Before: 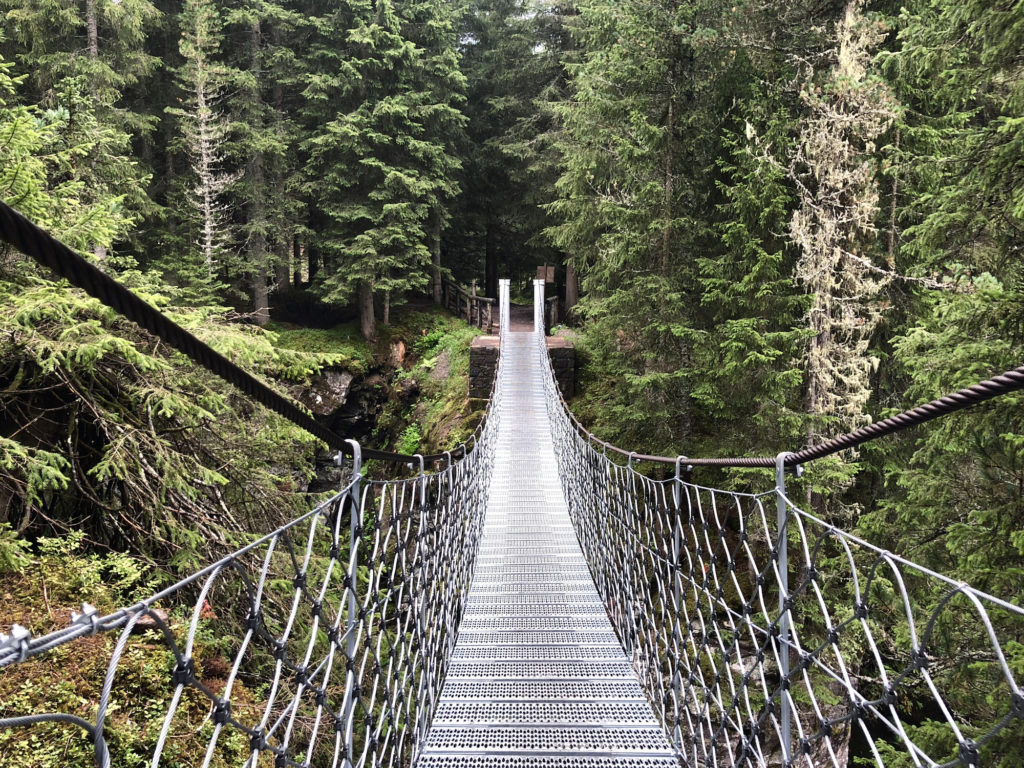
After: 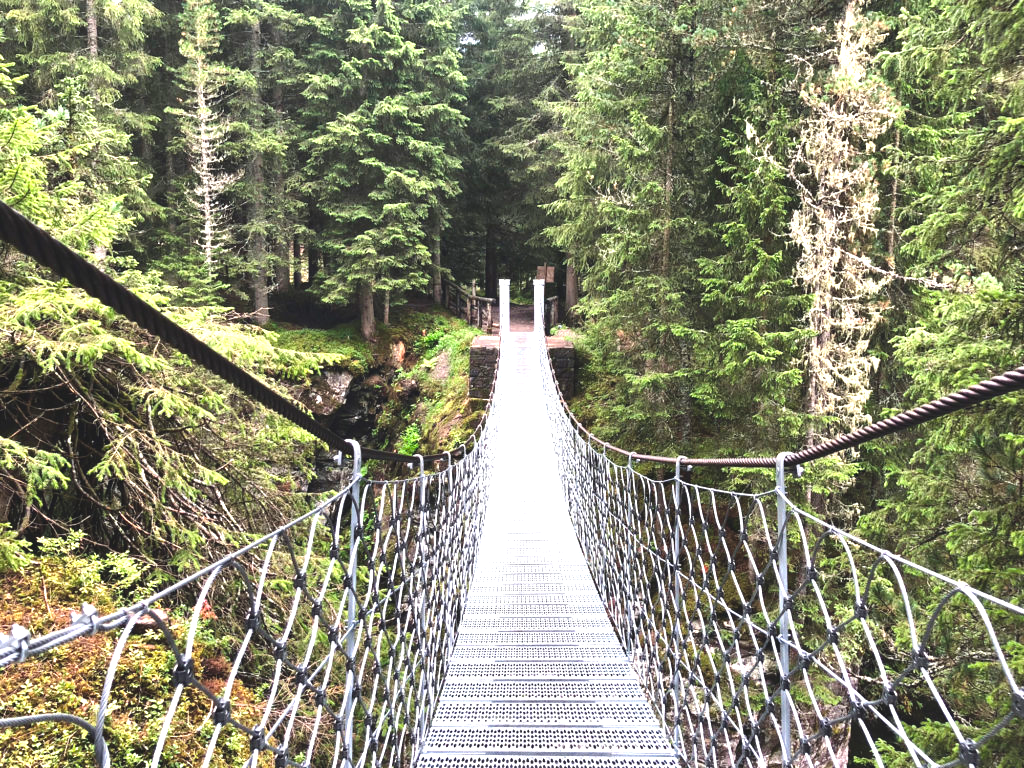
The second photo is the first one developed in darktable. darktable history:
exposure: black level correction -0.005, exposure 1.007 EV, compensate highlight preservation false
